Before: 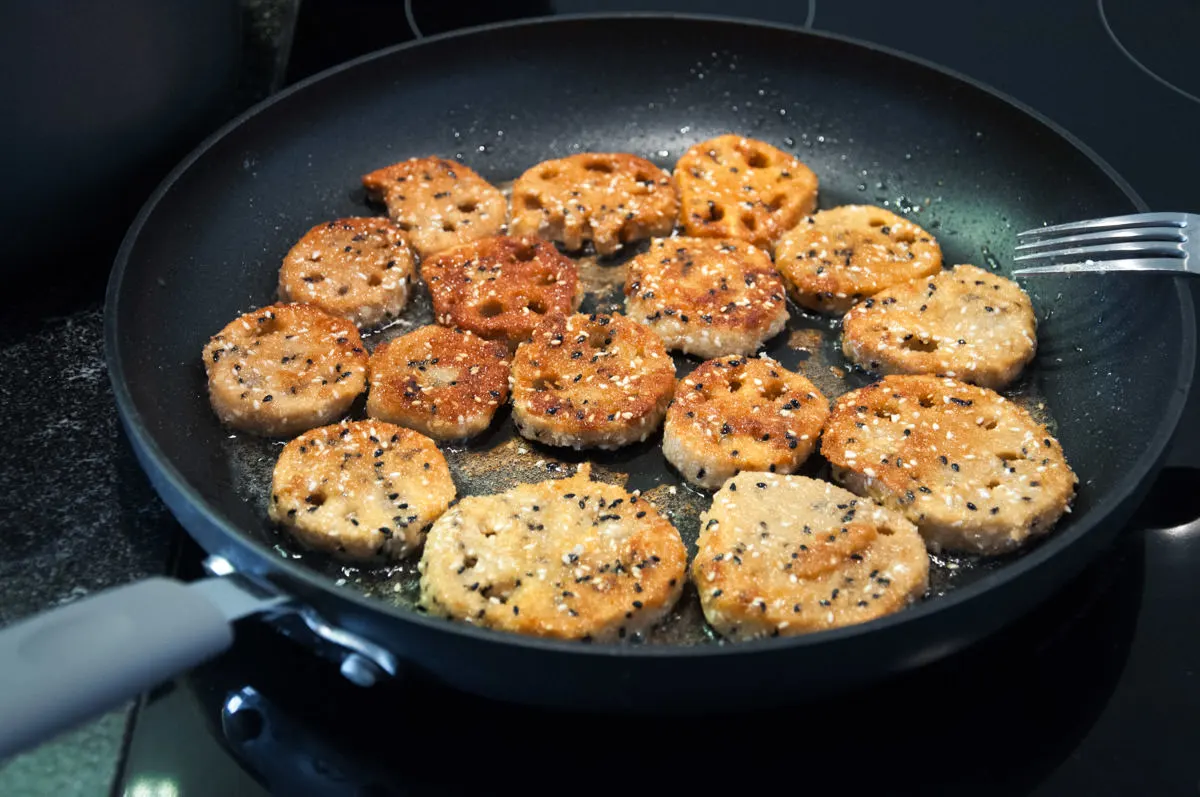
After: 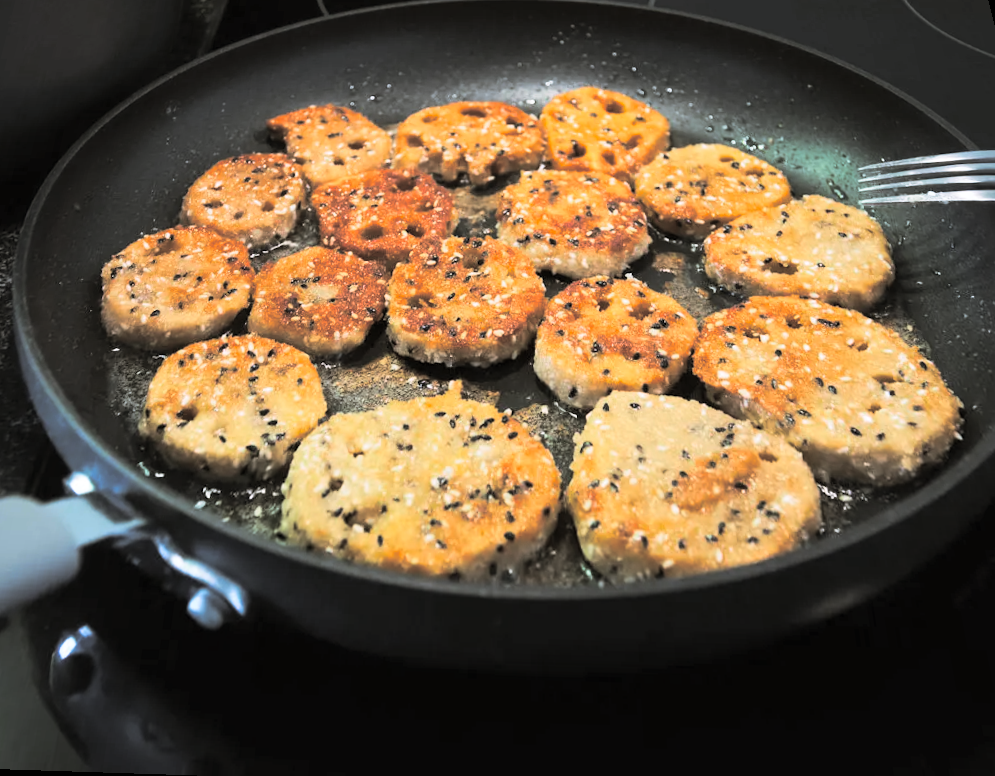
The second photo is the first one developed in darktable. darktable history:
rotate and perspective: rotation 0.72°, lens shift (vertical) -0.352, lens shift (horizontal) -0.051, crop left 0.152, crop right 0.859, crop top 0.019, crop bottom 0.964
color zones: curves: ch0 [(0, 0.5) (0.143, 0.5) (0.286, 0.456) (0.429, 0.5) (0.571, 0.5) (0.714, 0.5) (0.857, 0.5) (1, 0.5)]; ch1 [(0, 0.5) (0.143, 0.5) (0.286, 0.422) (0.429, 0.5) (0.571, 0.5) (0.714, 0.5) (0.857, 0.5) (1, 0.5)]
levels: levels [0, 0.498, 1]
contrast brightness saturation: contrast 0.2, brightness 0.16, saturation 0.22
split-toning: shadows › hue 46.8°, shadows › saturation 0.17, highlights › hue 316.8°, highlights › saturation 0.27, balance -51.82
